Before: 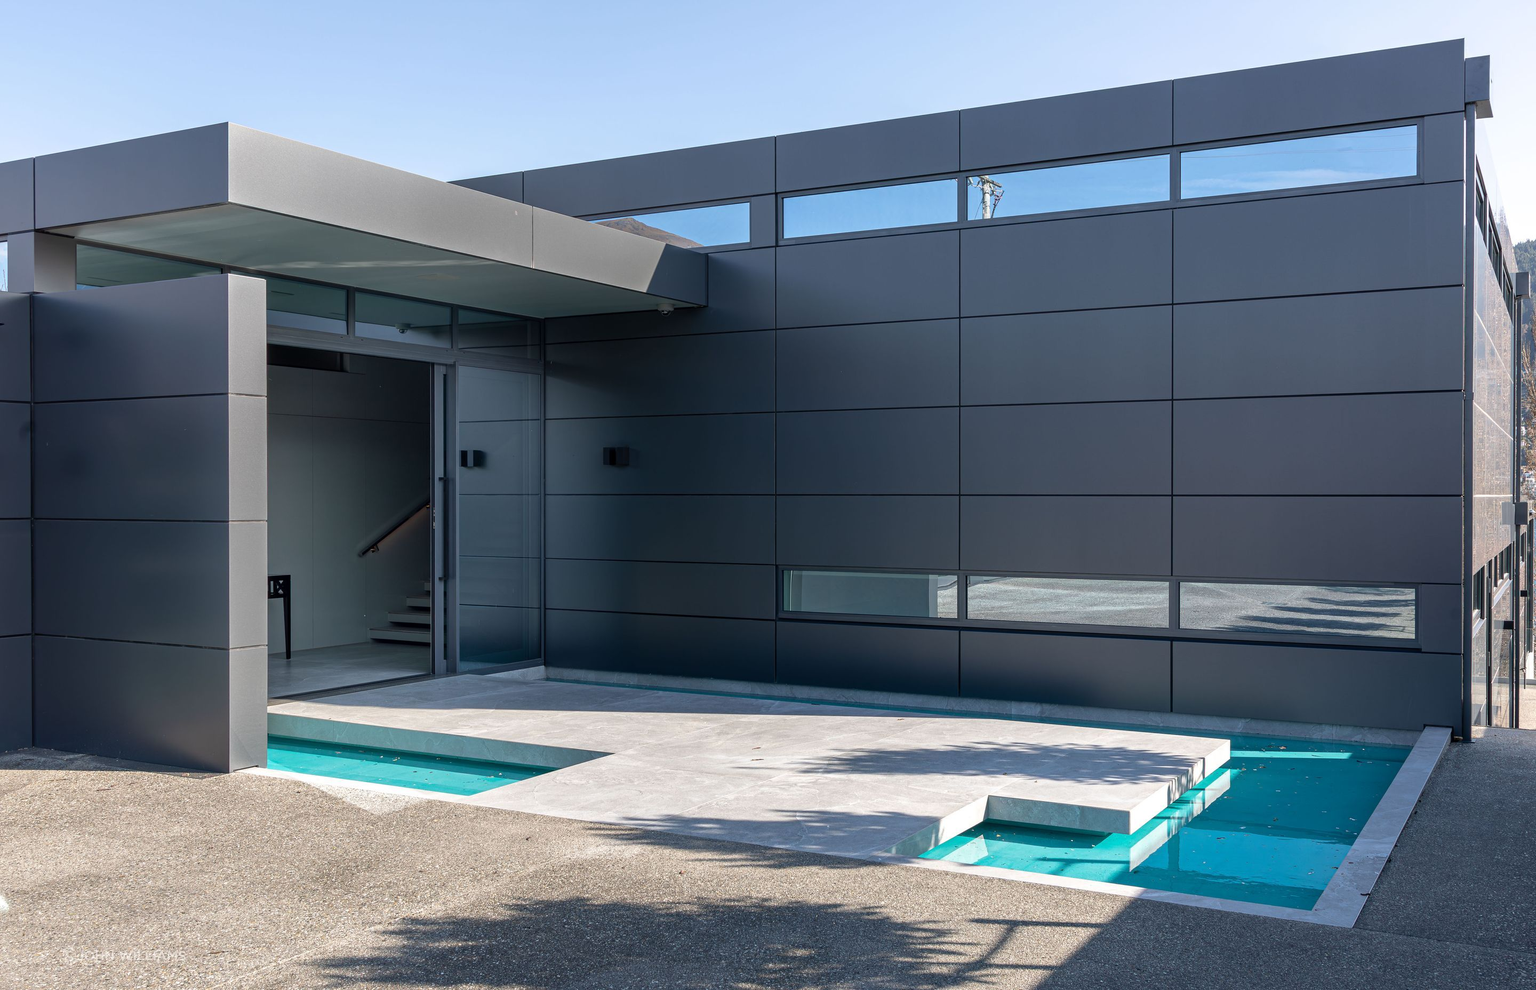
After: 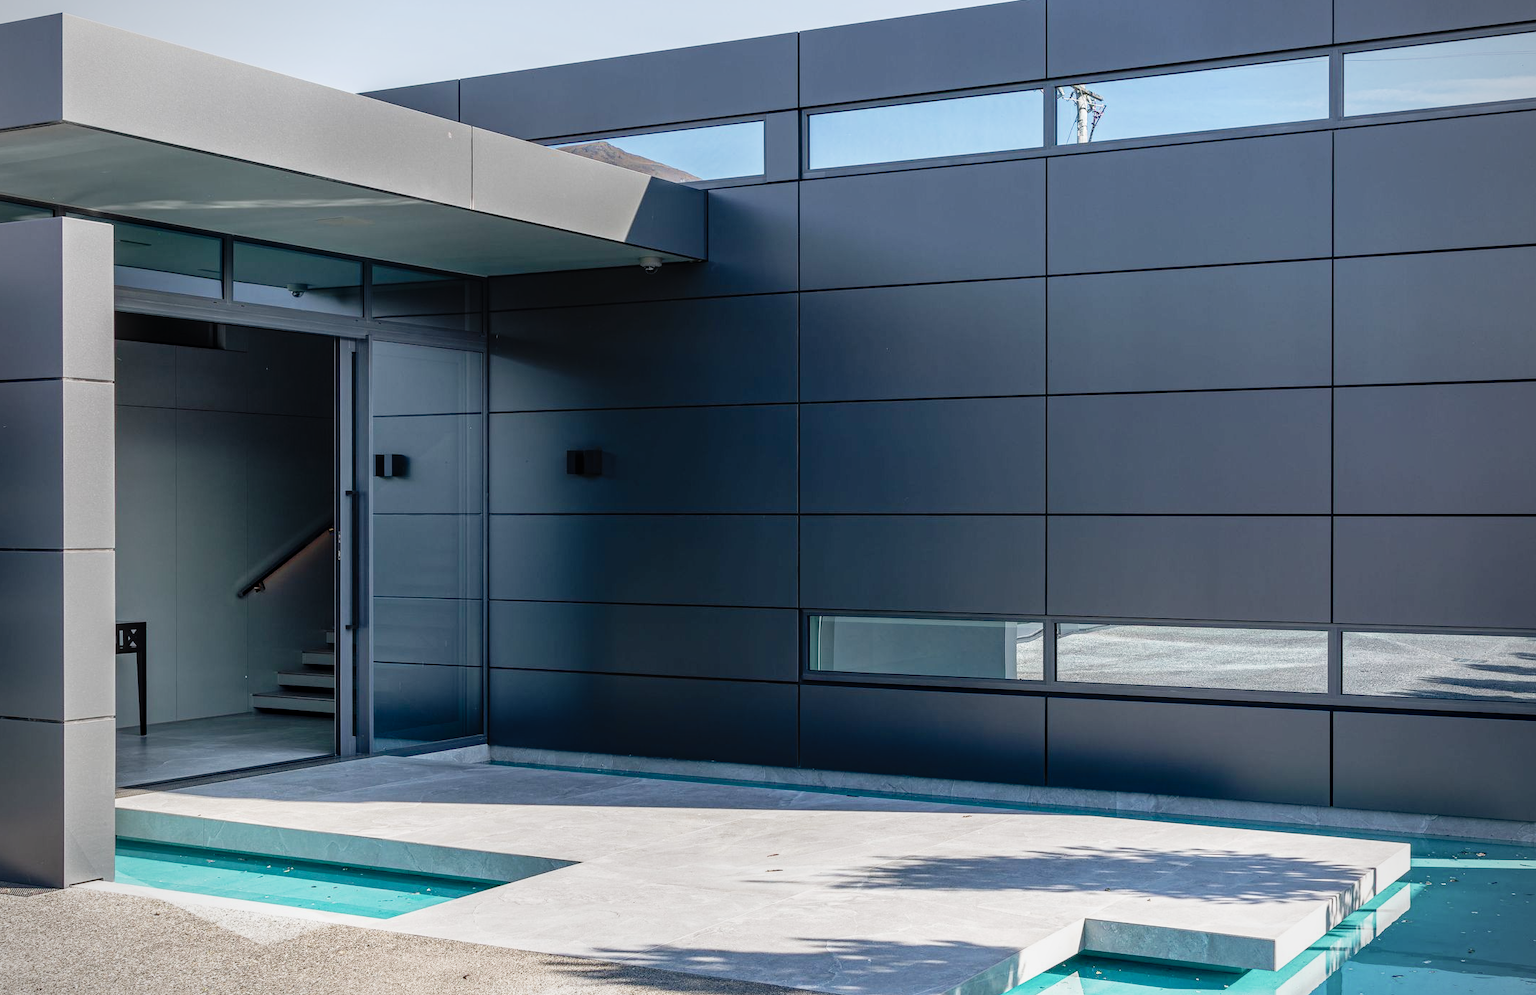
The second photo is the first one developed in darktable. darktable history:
tone curve: curves: ch0 [(0, 0.022) (0.114, 0.088) (0.282, 0.316) (0.446, 0.511) (0.613, 0.693) (0.786, 0.843) (0.999, 0.949)]; ch1 [(0, 0) (0.395, 0.343) (0.463, 0.427) (0.486, 0.474) (0.503, 0.5) (0.535, 0.522) (0.555, 0.546) (0.594, 0.614) (0.755, 0.793) (1, 1)]; ch2 [(0, 0) (0.369, 0.388) (0.449, 0.431) (0.501, 0.5) (0.528, 0.517) (0.561, 0.598) (0.697, 0.721) (1, 1)], preserve colors none
vignetting: fall-off radius 60.82%
crop and rotate: left 11.868%, top 11.395%, right 13.786%, bottom 13.79%
local contrast: on, module defaults
